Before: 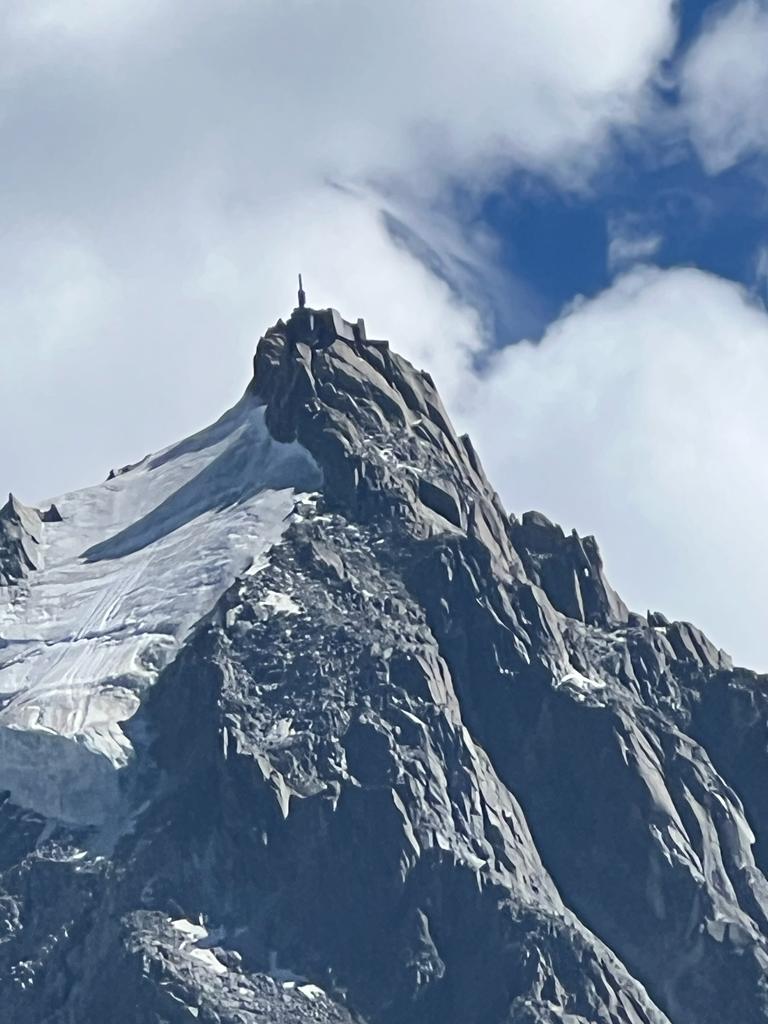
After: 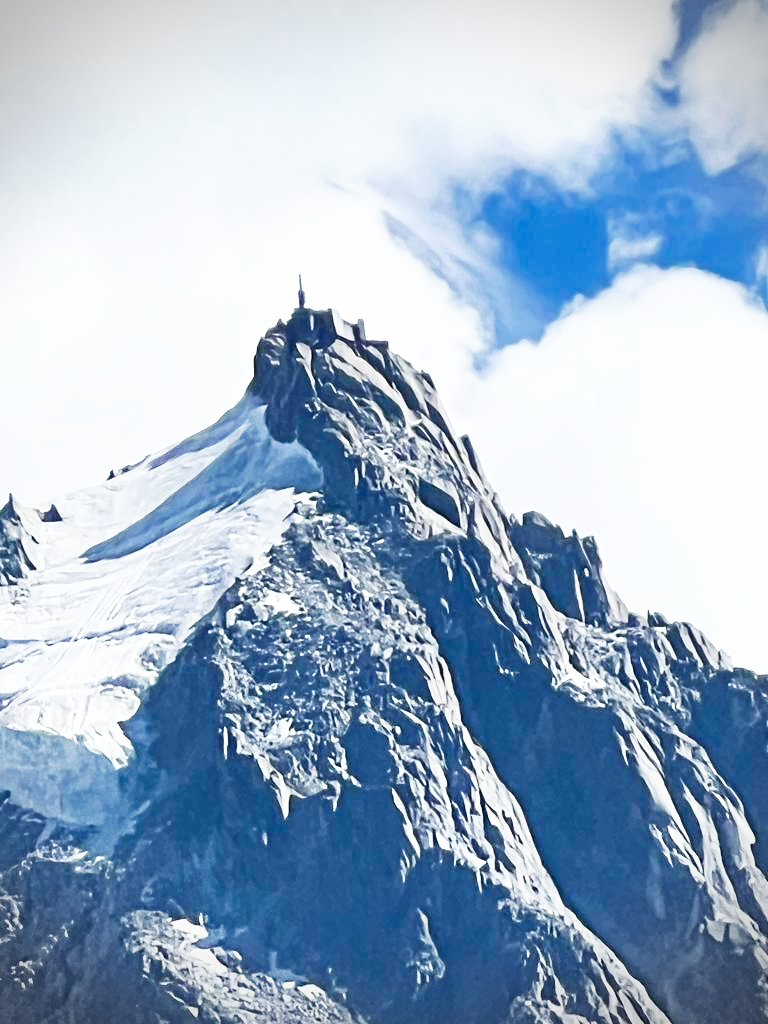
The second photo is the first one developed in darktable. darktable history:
base curve: curves: ch0 [(0, 0) (0.007, 0.004) (0.027, 0.03) (0.046, 0.07) (0.207, 0.54) (0.442, 0.872) (0.673, 0.972) (1, 1)], preserve colors none
vignetting: dithering 8-bit output, unbound false
